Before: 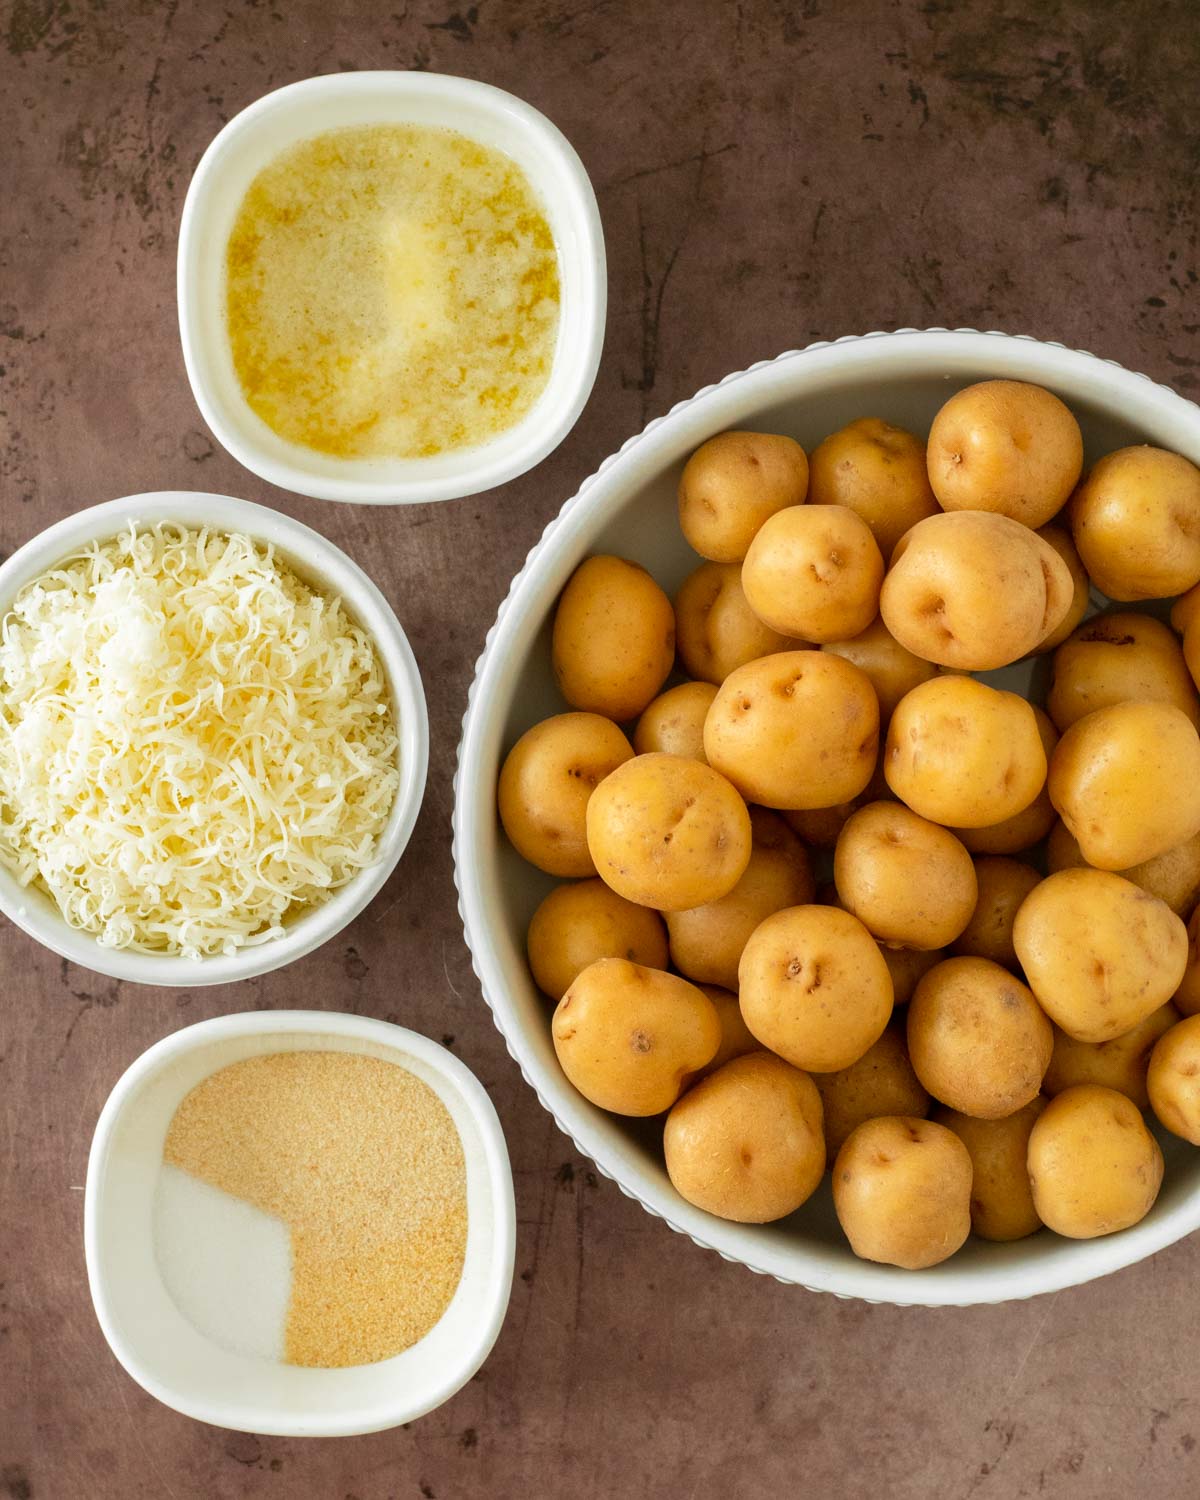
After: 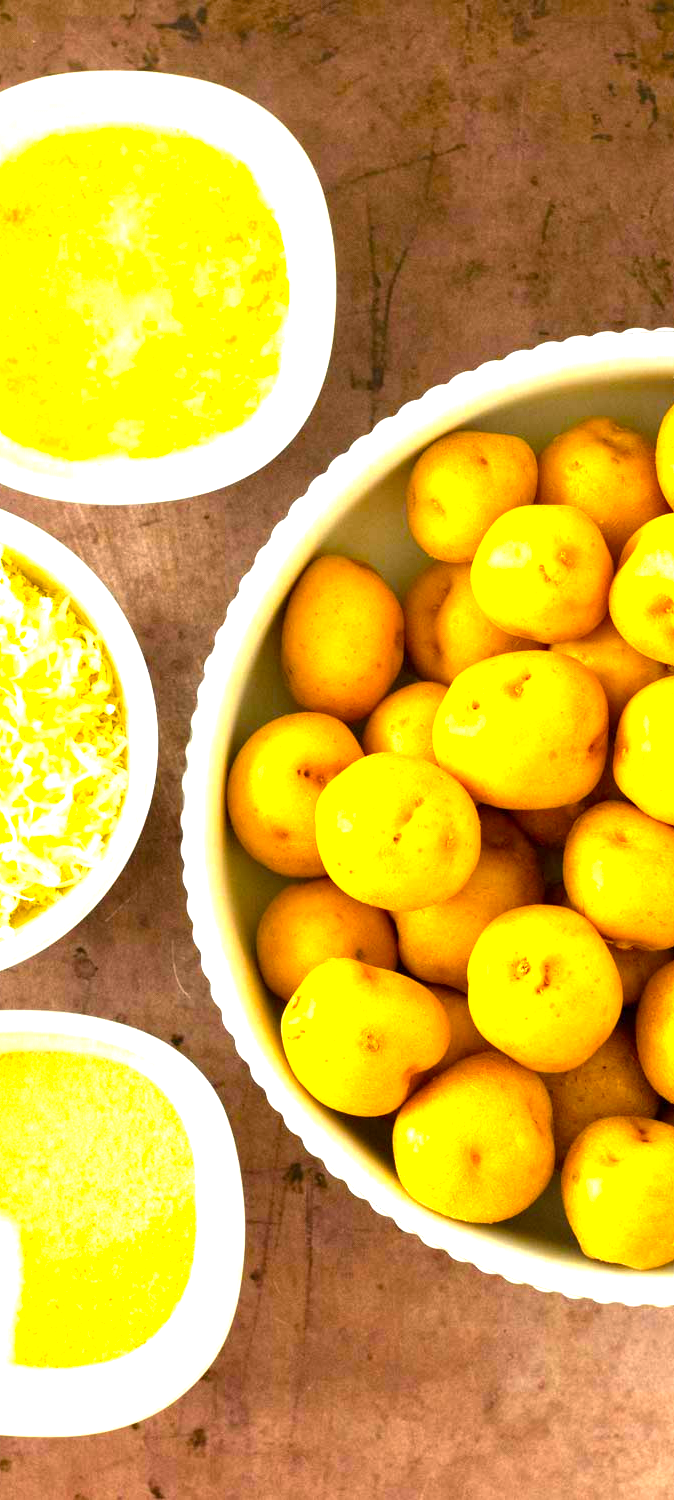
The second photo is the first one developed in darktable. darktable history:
color balance rgb: highlights gain › chroma 2.046%, highlights gain › hue 74.2°, linear chroma grading › global chroma 25.031%, perceptual saturation grading › global saturation 0.76%, perceptual brilliance grading › global brilliance 24.41%, global vibrance 30.744%
crop and rotate: left 22.613%, right 21.149%
exposure: exposure 0.726 EV, compensate highlight preservation false
